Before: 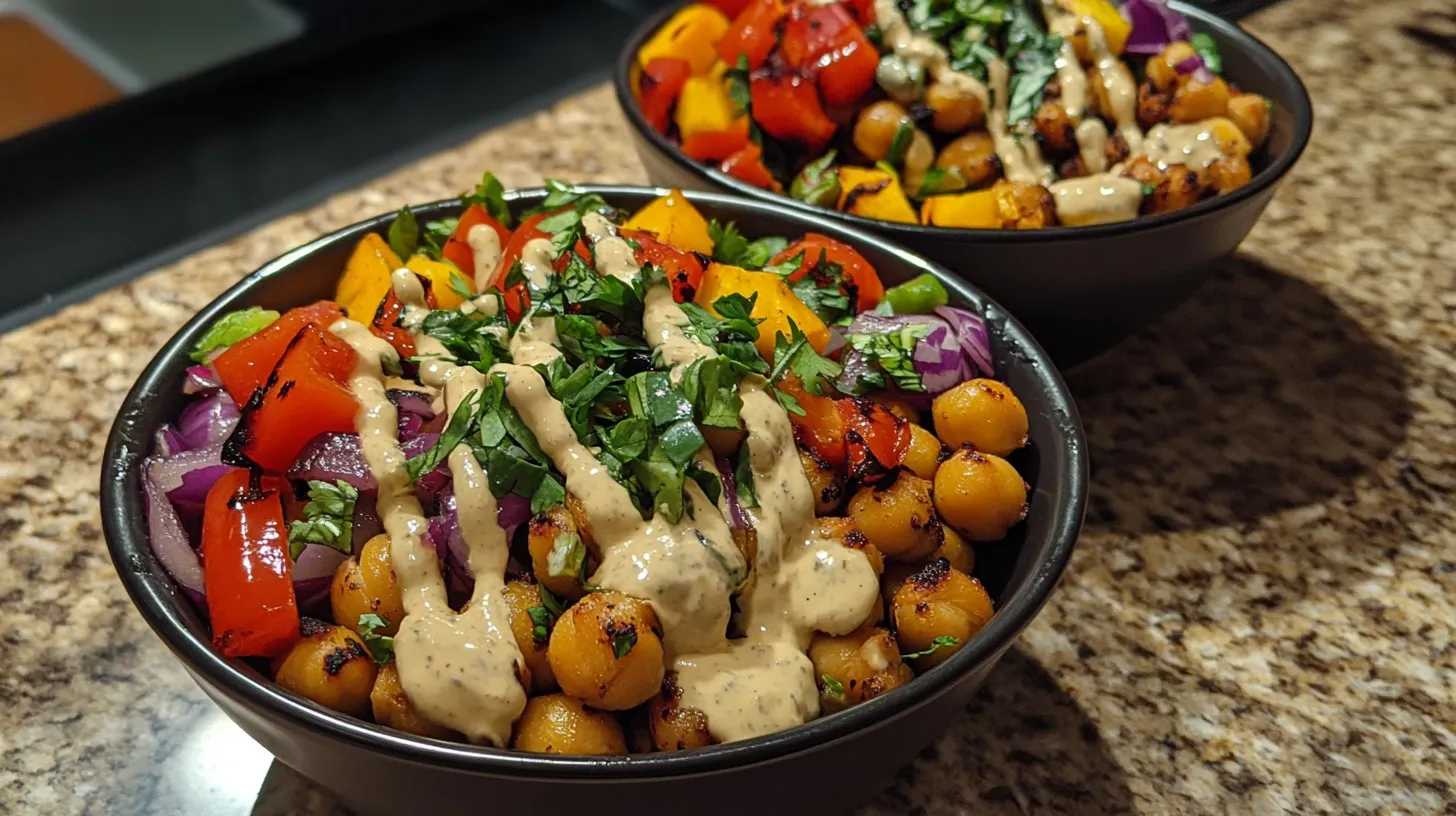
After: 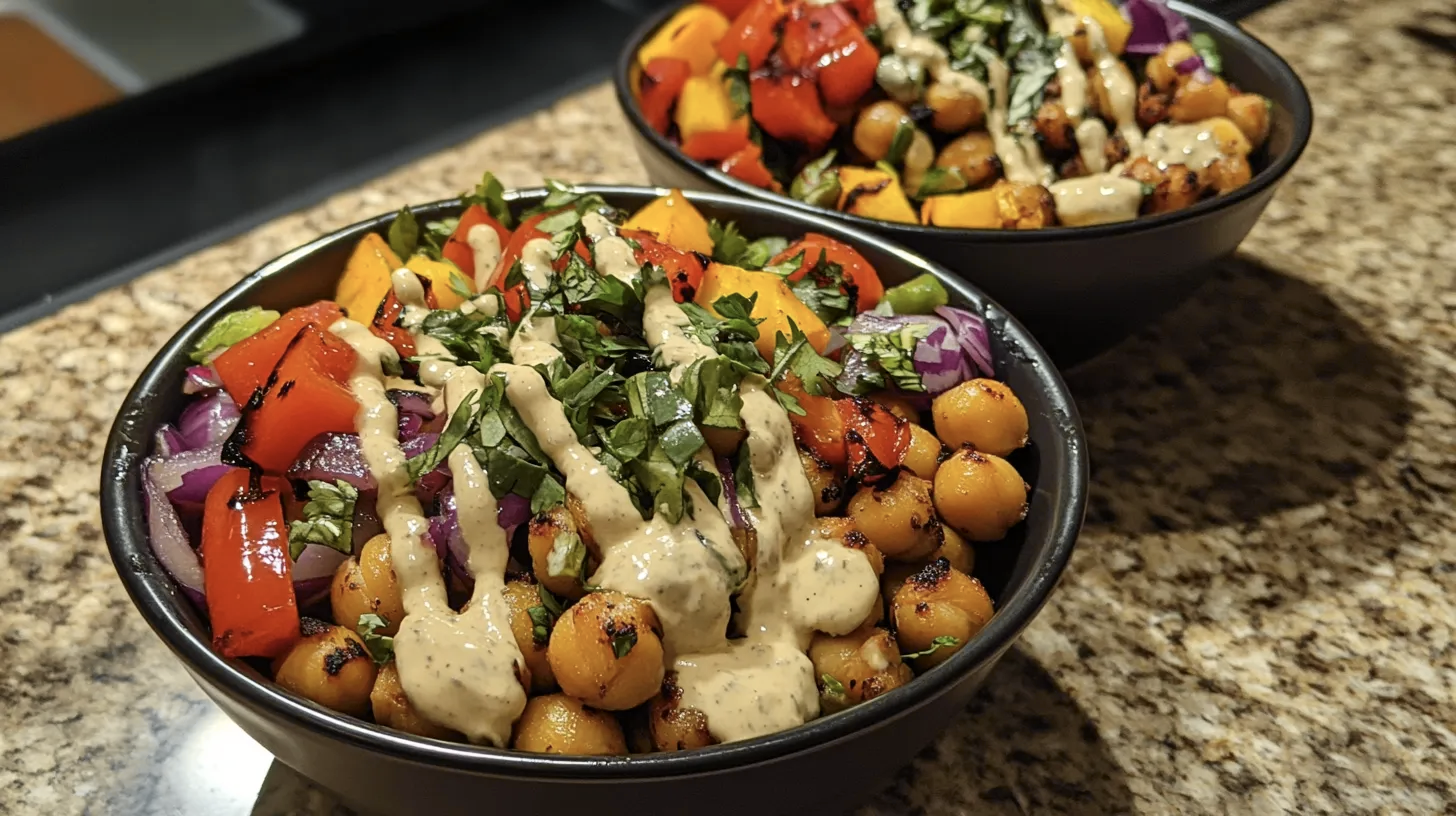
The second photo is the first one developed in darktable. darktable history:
tone curve: curves: ch0 [(0, 0) (0.765, 0.816) (1, 1)]; ch1 [(0, 0) (0.425, 0.464) (0.5, 0.5) (0.531, 0.522) (0.588, 0.575) (0.994, 0.939)]; ch2 [(0, 0) (0.398, 0.435) (0.455, 0.481) (0.501, 0.504) (0.529, 0.544) (0.584, 0.585) (1, 0.911)], color space Lab, independent channels
